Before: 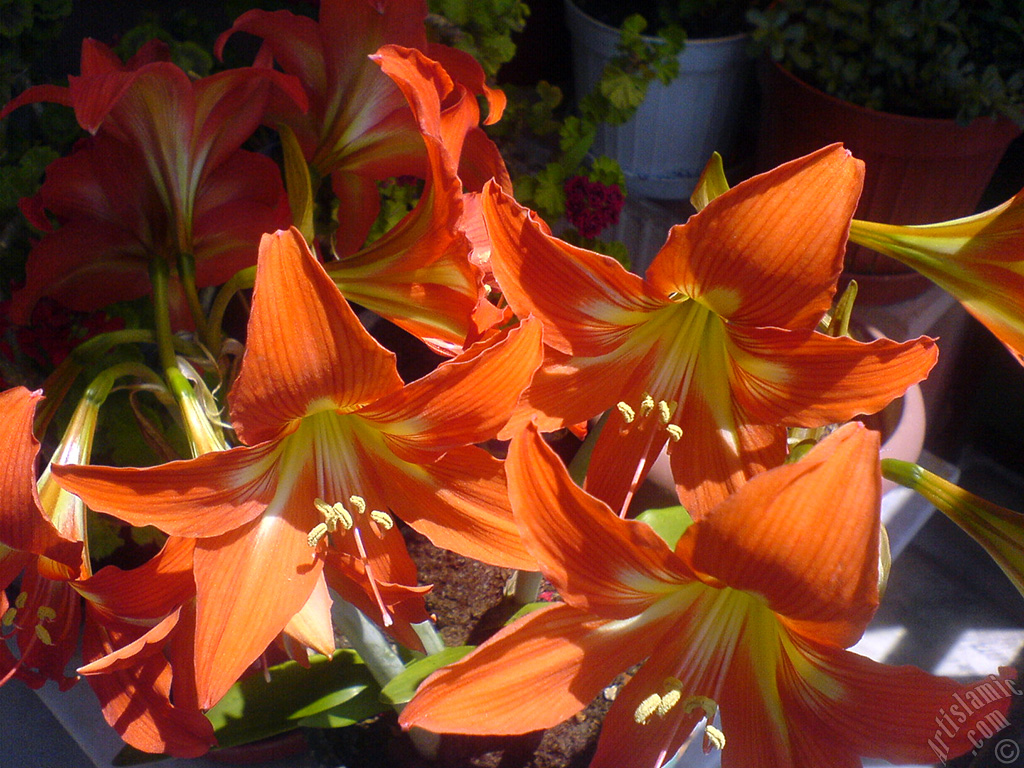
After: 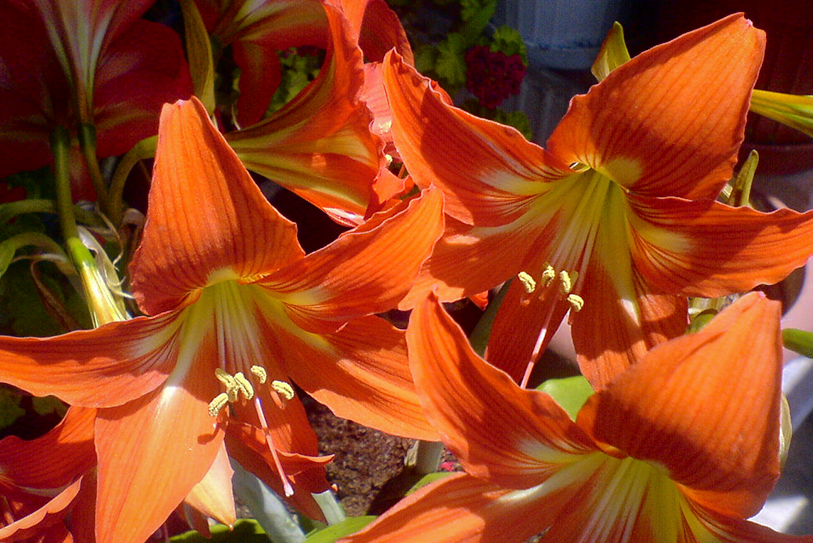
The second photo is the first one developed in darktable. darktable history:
fill light: exposure -2 EV, width 8.6
crop: left 9.712%, top 16.928%, right 10.845%, bottom 12.332%
shadows and highlights: on, module defaults
